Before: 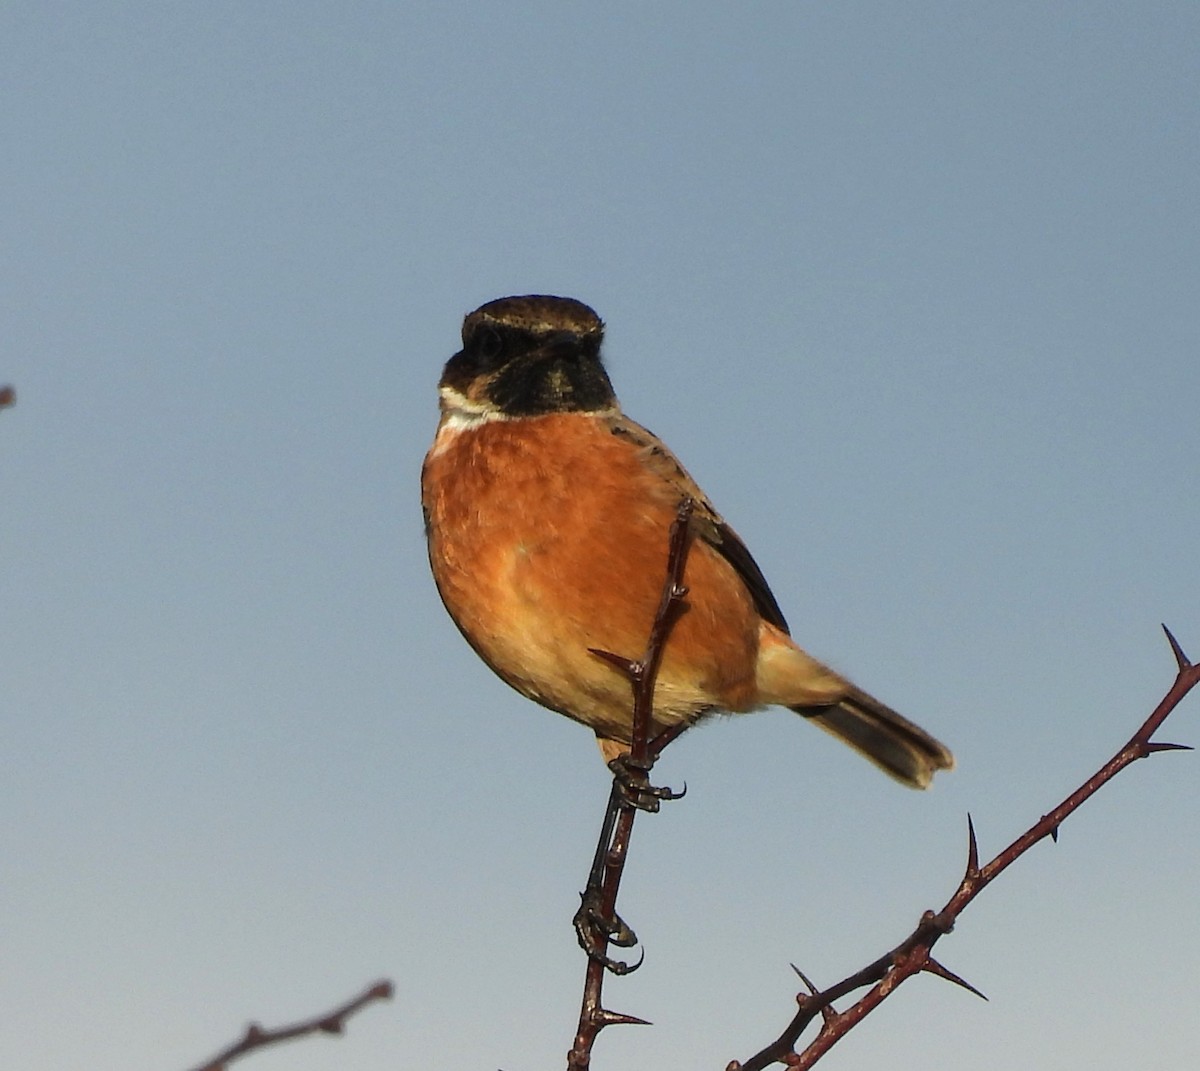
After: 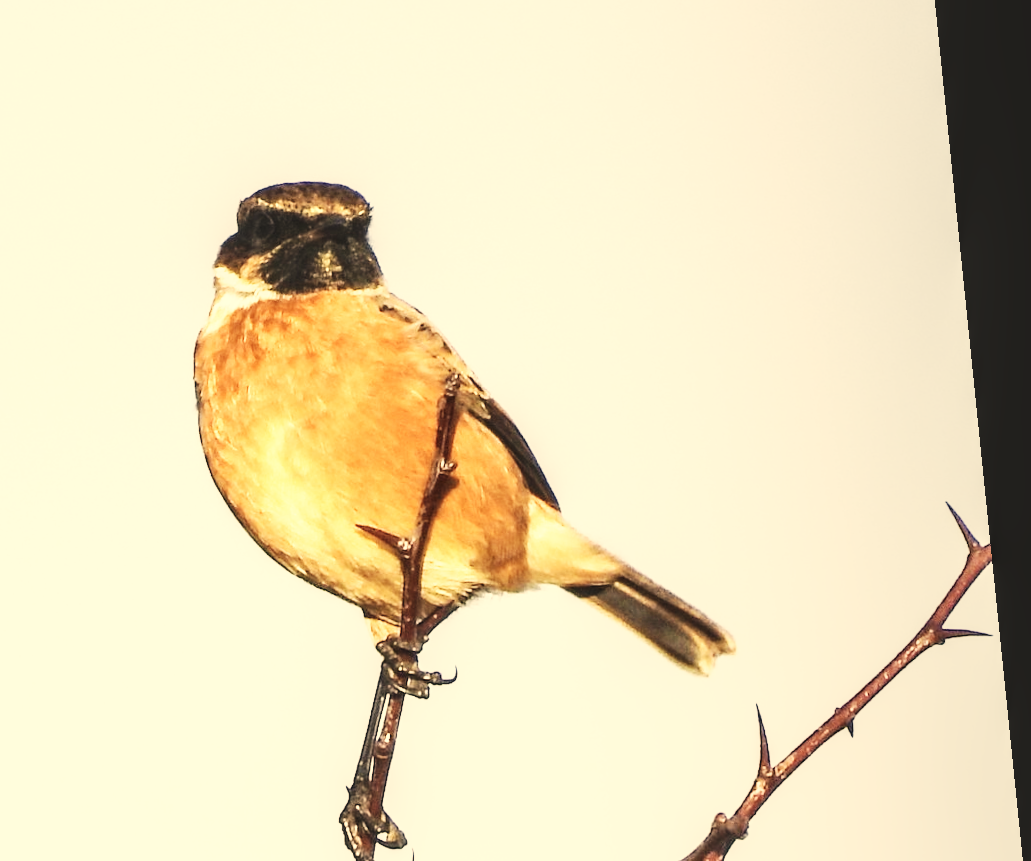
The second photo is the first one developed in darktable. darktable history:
local contrast: on, module defaults
base curve: curves: ch0 [(0, 0) (0.007, 0.004) (0.027, 0.03) (0.046, 0.07) (0.207, 0.54) (0.442, 0.872) (0.673, 0.972) (1, 1)], preserve colors none
crop and rotate: left 20.74%, top 7.912%, right 0.375%, bottom 13.378%
white balance: red 1.127, blue 0.943
exposure: black level correction -0.005, exposure 1.002 EV, compensate highlight preservation false
contrast brightness saturation: contrast 0.1, saturation -0.36
rotate and perspective: rotation 0.128°, lens shift (vertical) -0.181, lens shift (horizontal) -0.044, shear 0.001, automatic cropping off
color correction: highlights a* 1.39, highlights b* 17.83
